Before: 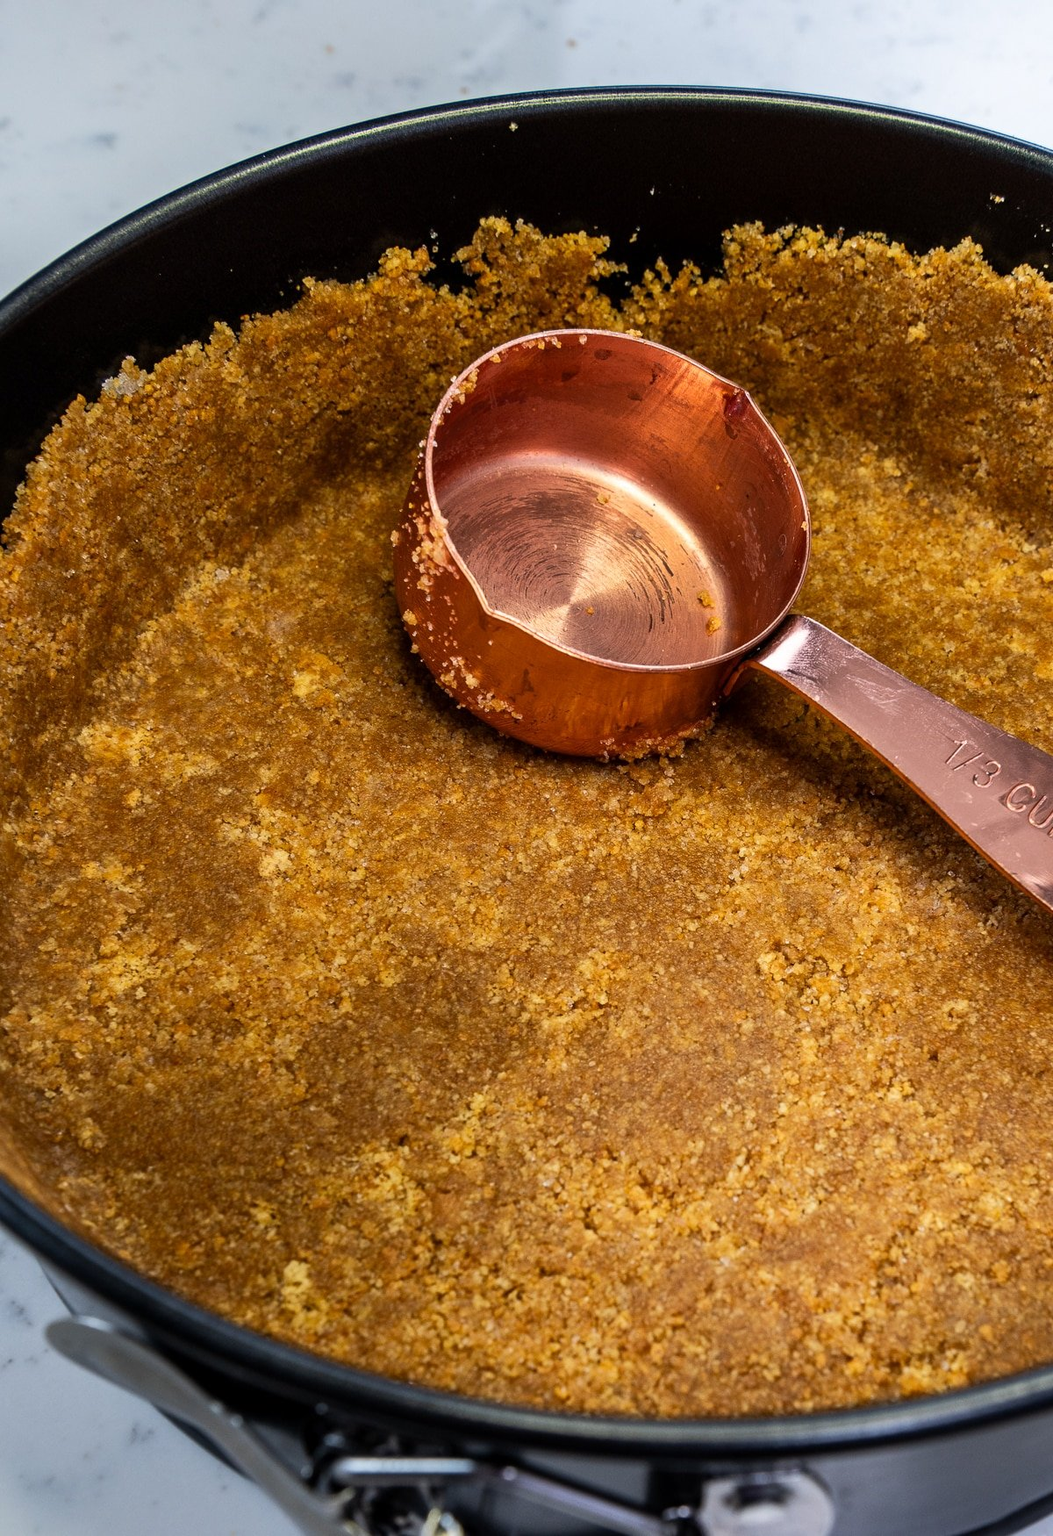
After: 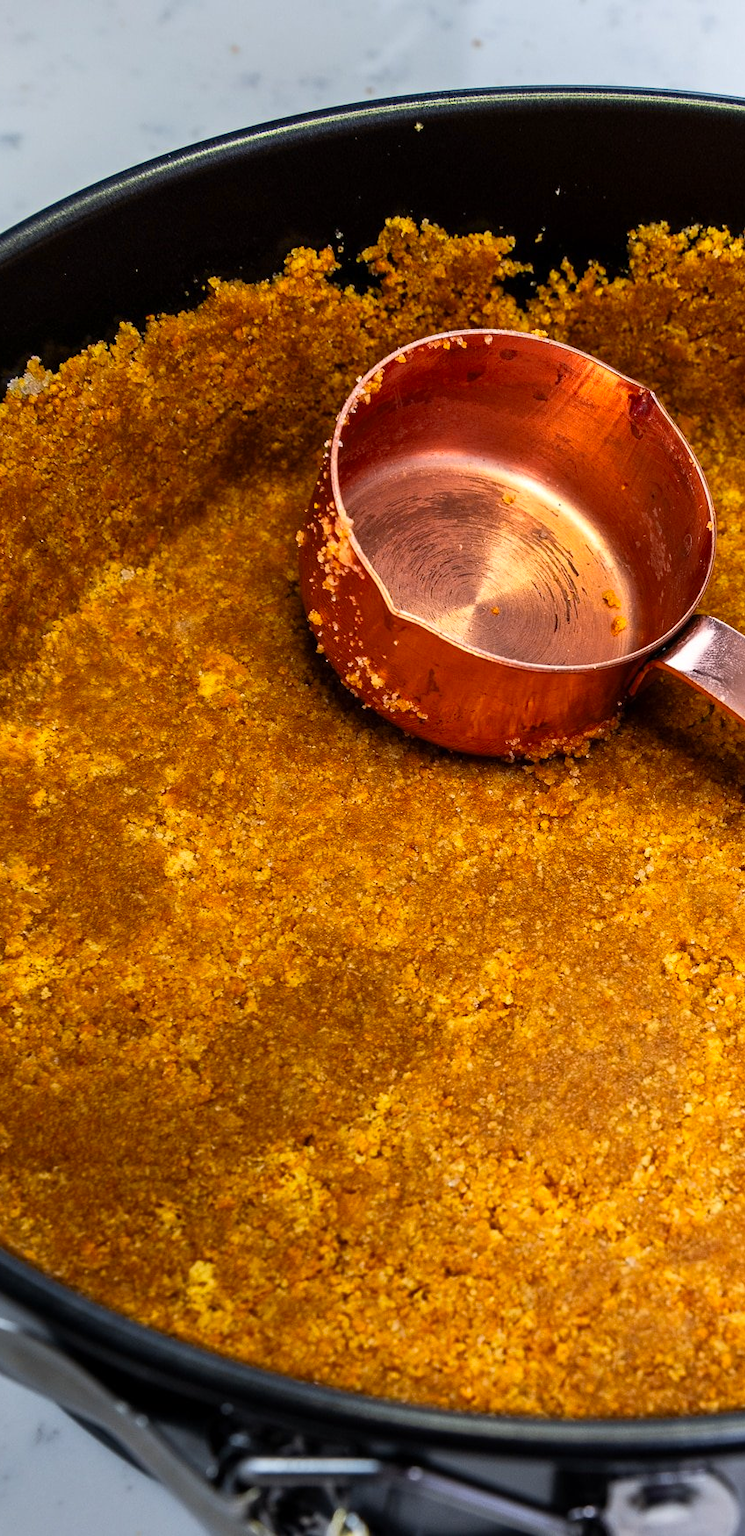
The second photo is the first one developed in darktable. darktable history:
color zones: curves: ch0 [(0.224, 0.526) (0.75, 0.5)]; ch1 [(0.055, 0.526) (0.224, 0.761) (0.377, 0.526) (0.75, 0.5)]
crop and rotate: left 9.061%, right 20.142%
